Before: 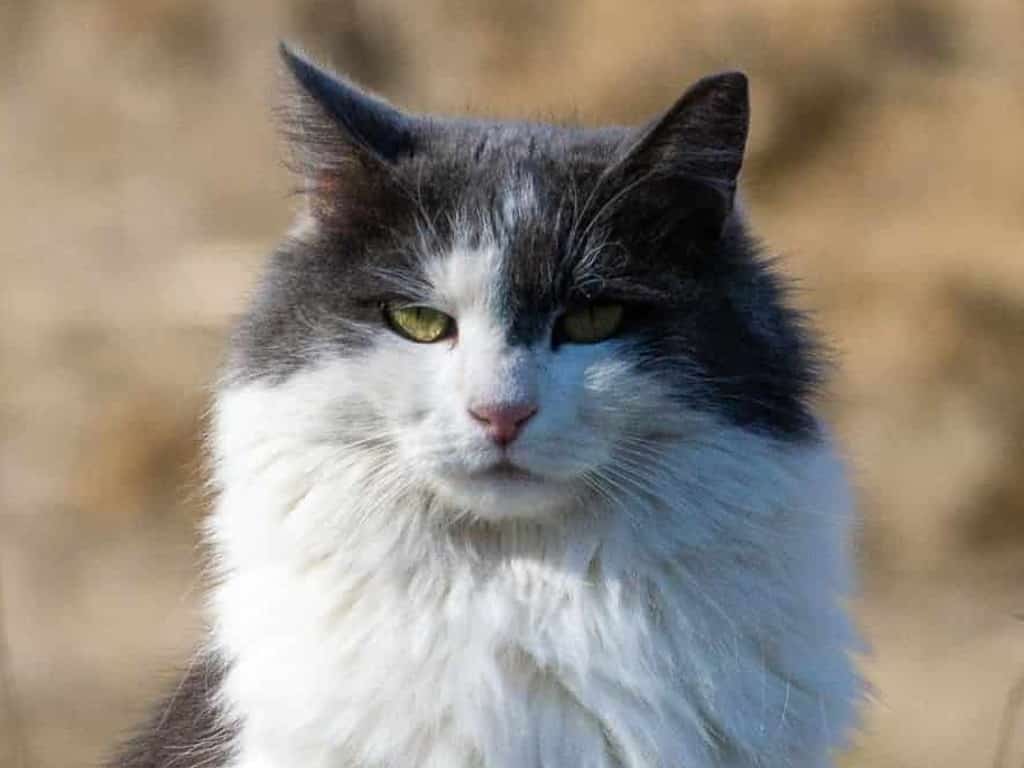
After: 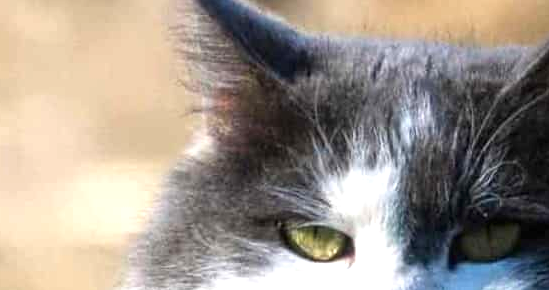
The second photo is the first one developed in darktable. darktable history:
exposure: black level correction 0, exposure 0.95 EV, compensate exposure bias true, compensate highlight preservation false
crop: left 10.121%, top 10.631%, right 36.218%, bottom 51.526%
